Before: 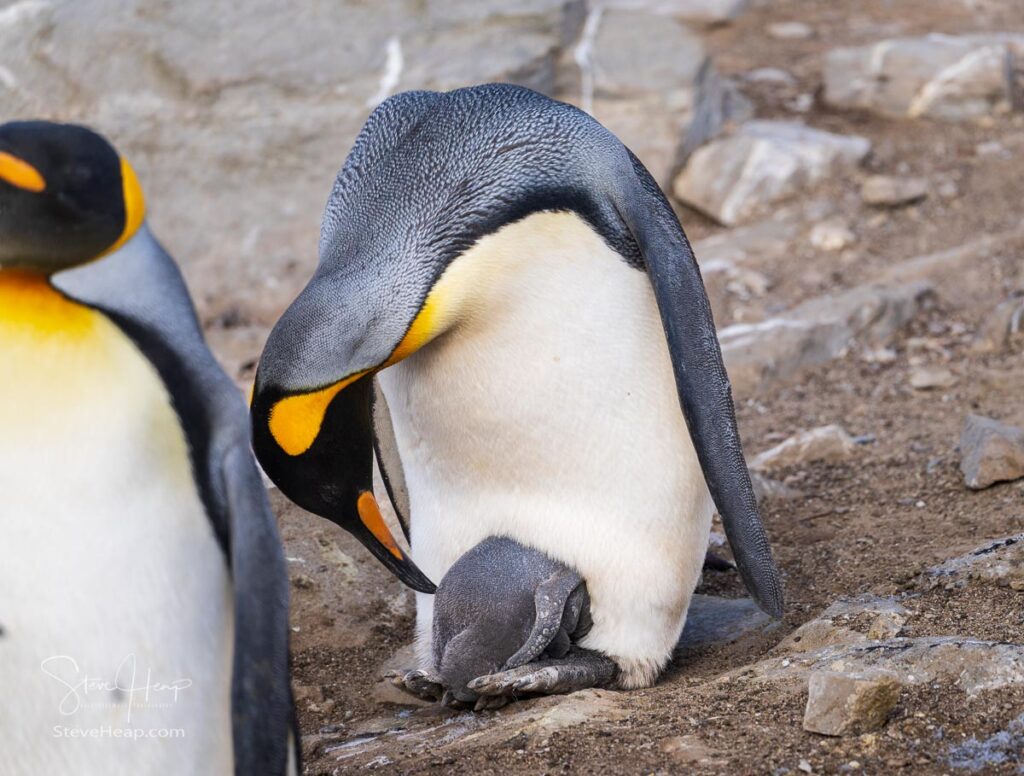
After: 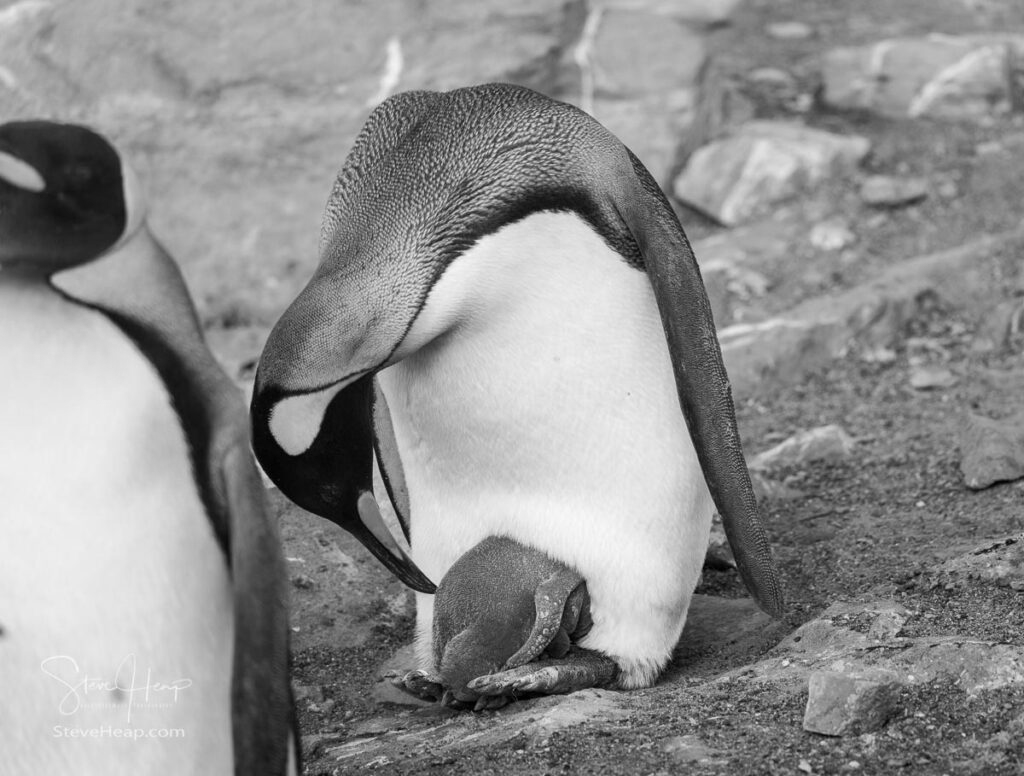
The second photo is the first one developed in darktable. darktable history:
color correction: highlights a* 17.88, highlights b* 18.79
monochrome: on, module defaults
